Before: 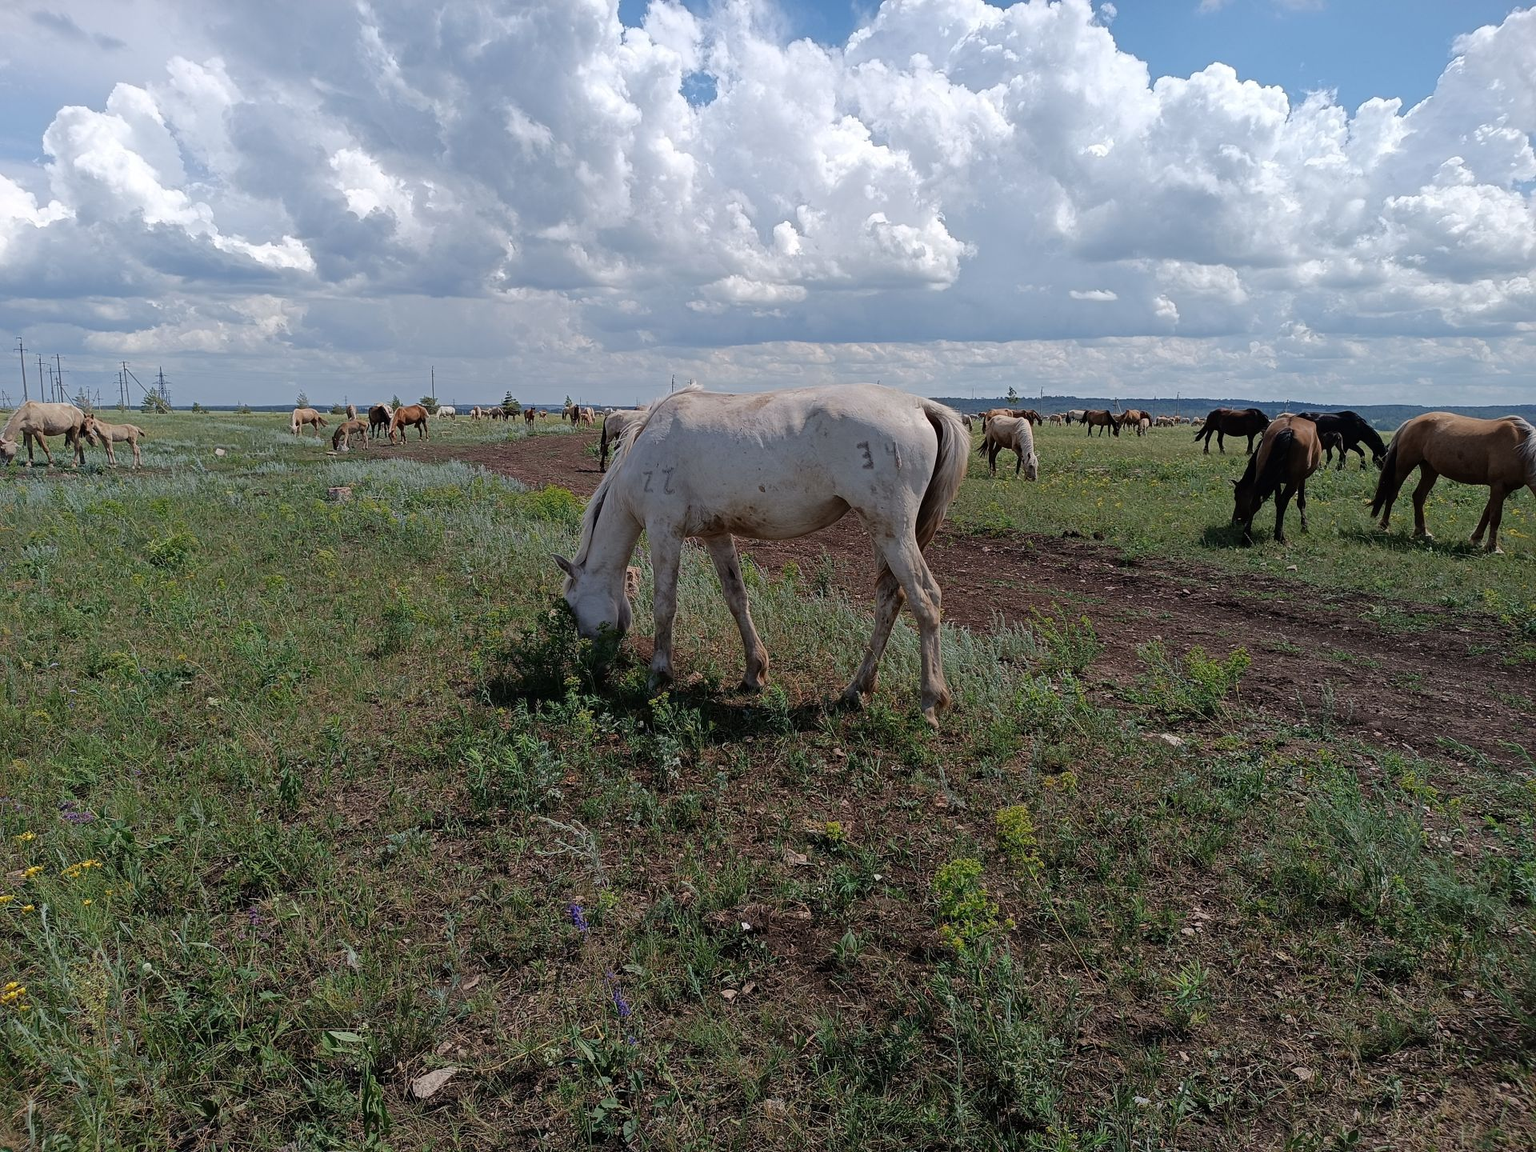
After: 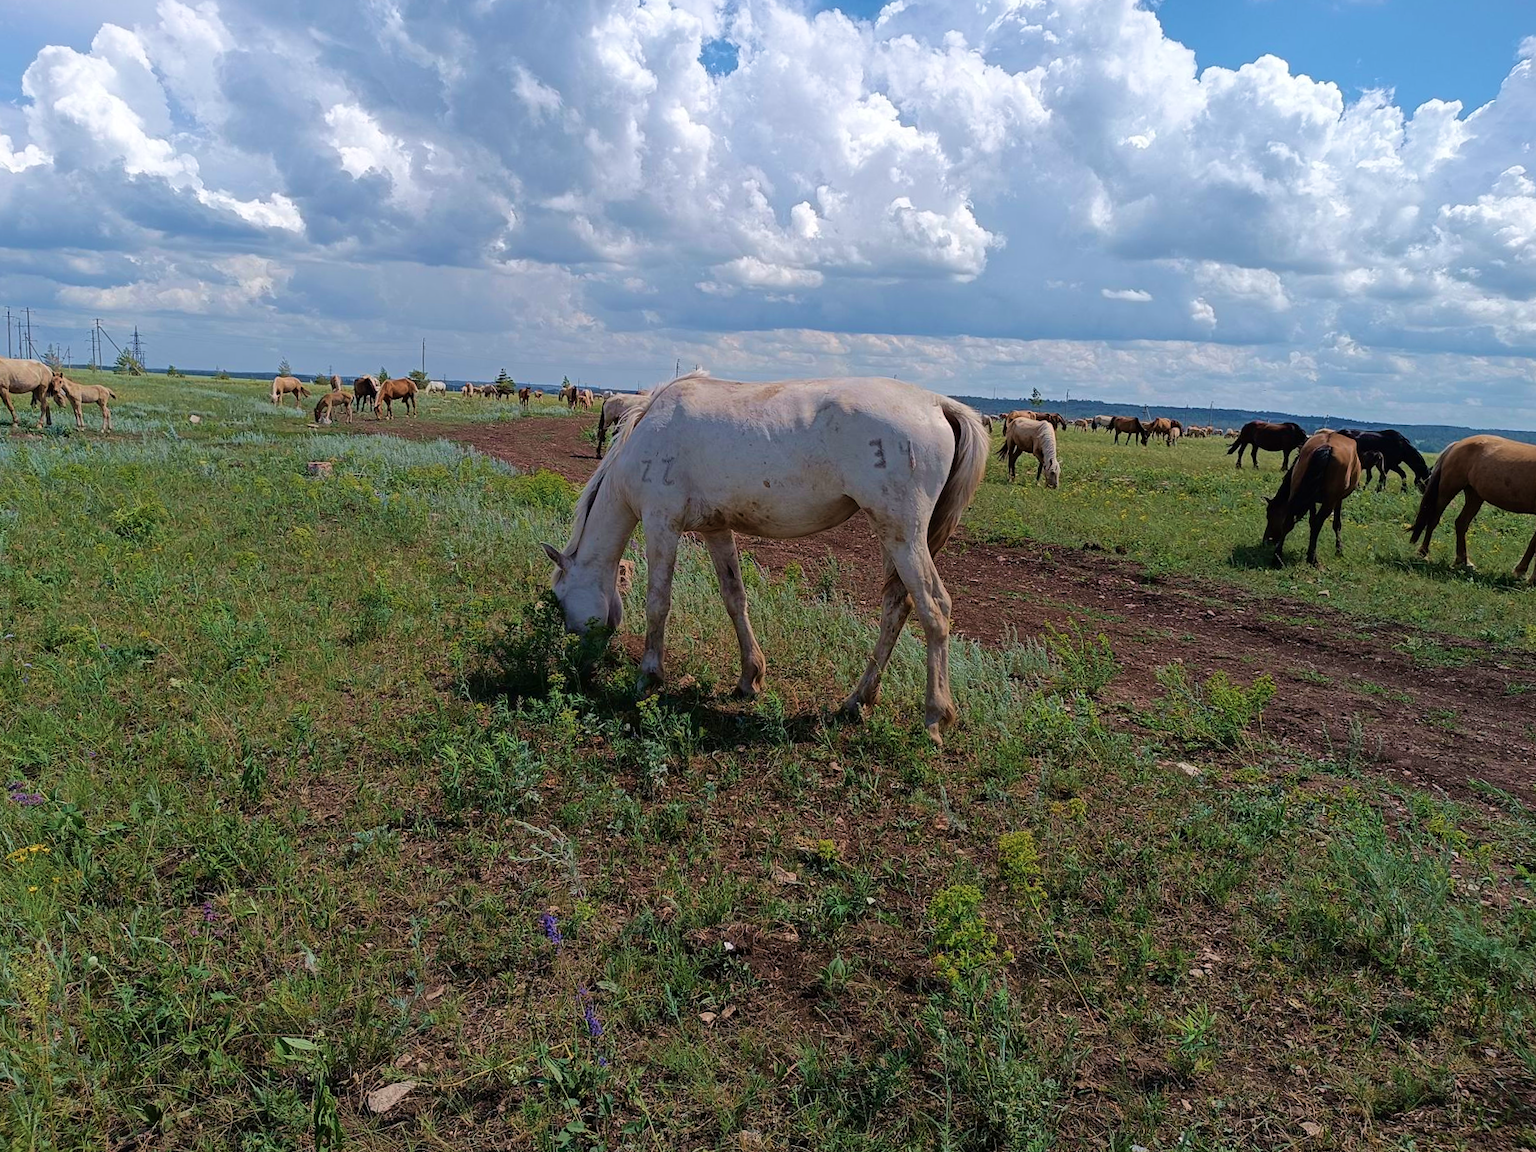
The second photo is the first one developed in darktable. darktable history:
crop and rotate: angle -2.59°
velvia: strength 56.64%
